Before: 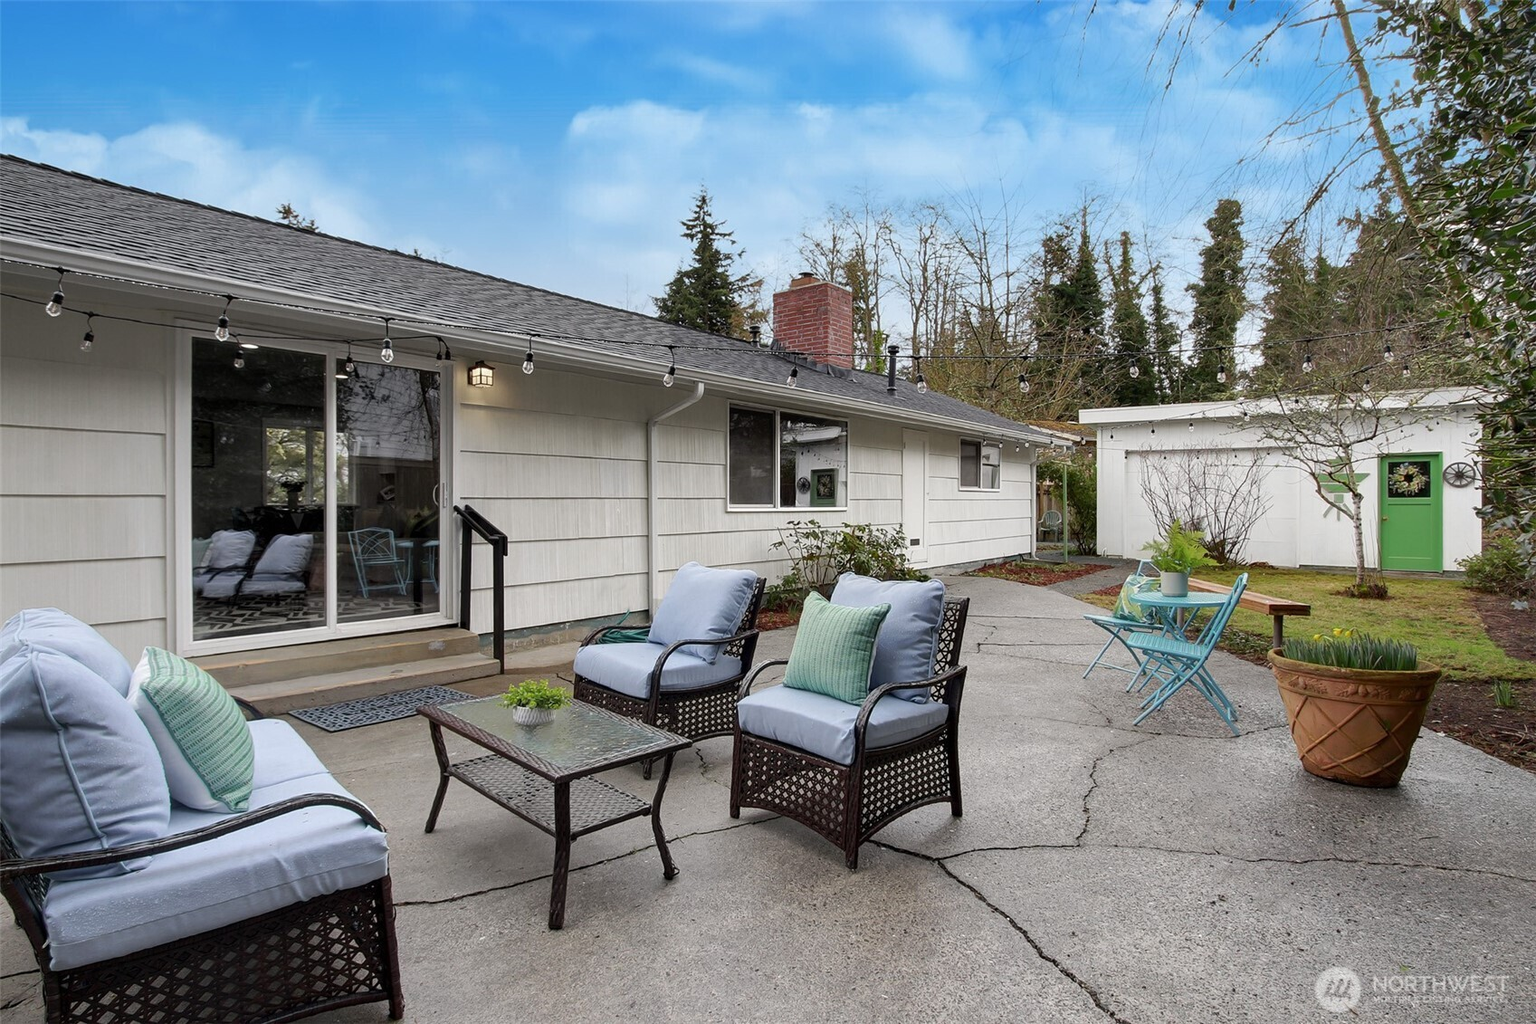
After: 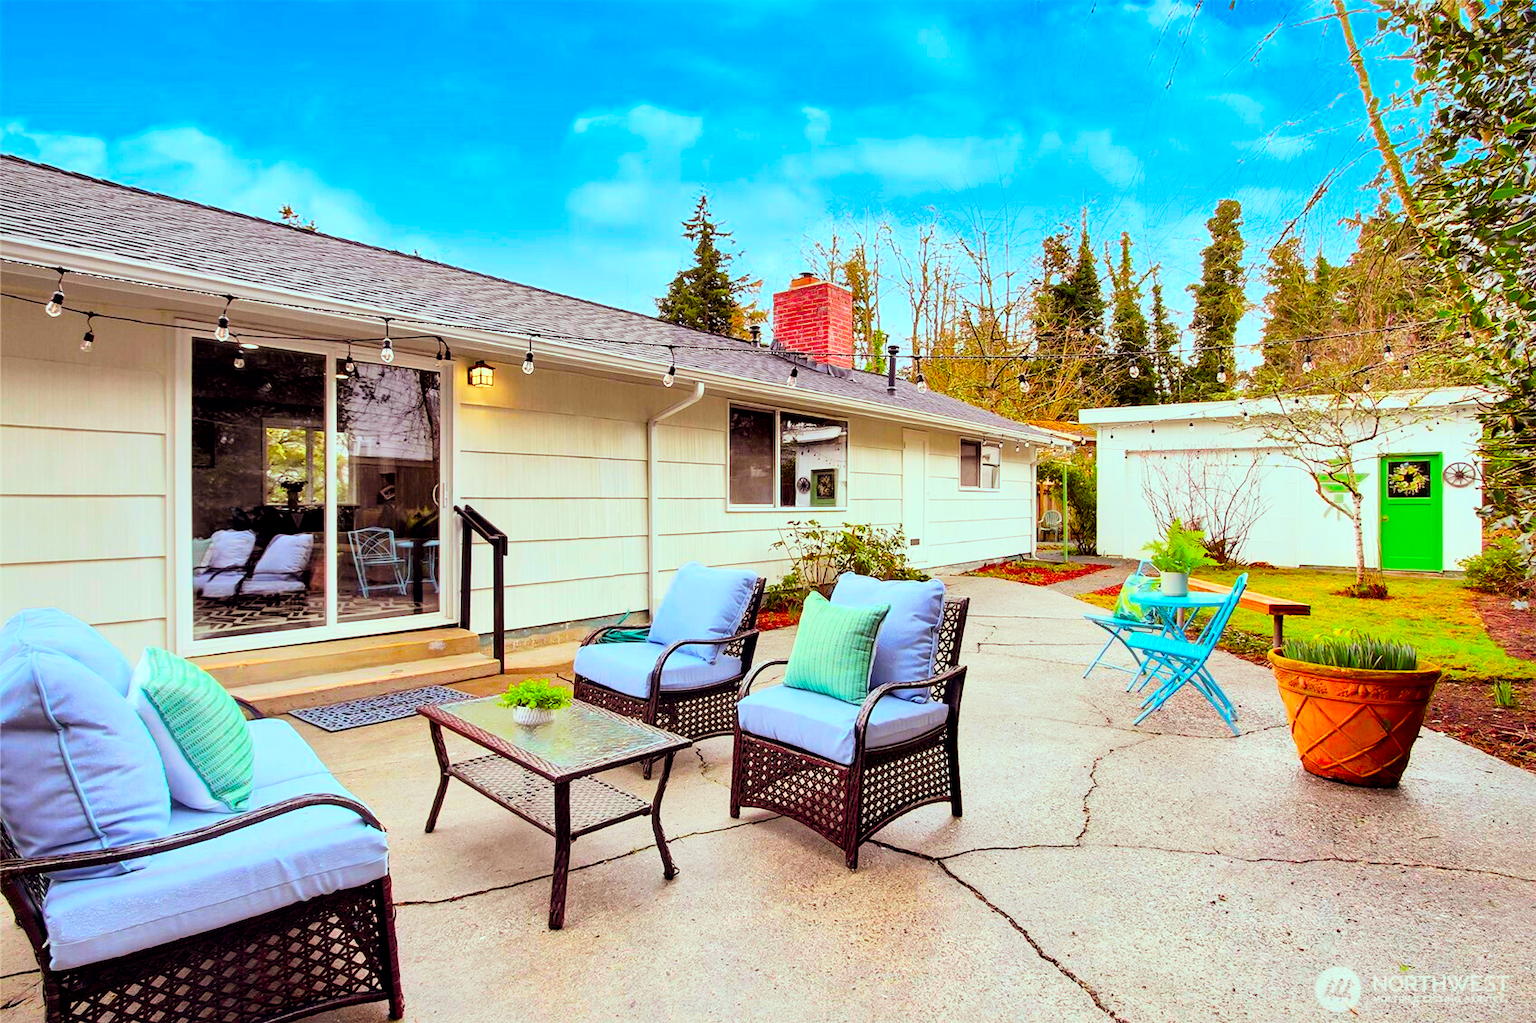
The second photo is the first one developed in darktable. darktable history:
local contrast: mode bilateral grid, contrast 20, coarseness 51, detail 150%, midtone range 0.2
color correction: highlights b* 0.06, saturation 1.78
exposure: black level correction 0, exposure 1.45 EV, compensate exposure bias true, compensate highlight preservation false
filmic rgb: middle gray luminance 29.9%, black relative exposure -8.92 EV, white relative exposure 7 EV, target black luminance 0%, hardness 2.94, latitude 2.34%, contrast 0.961, highlights saturation mix 5.45%, shadows ↔ highlights balance 11.32%, color science v6 (2022)
tone equalizer: -8 EV -0.427 EV, -7 EV -0.394 EV, -6 EV -0.308 EV, -5 EV -0.221 EV, -3 EV 0.238 EV, -2 EV 0.33 EV, -1 EV 0.412 EV, +0 EV 0.399 EV, edges refinement/feathering 500, mask exposure compensation -1.57 EV, preserve details no
color balance rgb: shadows lift › luminance 0.884%, shadows lift › chroma 0.351%, shadows lift › hue 17.46°, power › chroma 1.535%, power › hue 27.95°, global offset › chroma 0.057%, global offset › hue 253.84°, perceptual saturation grading › global saturation 29.373%
